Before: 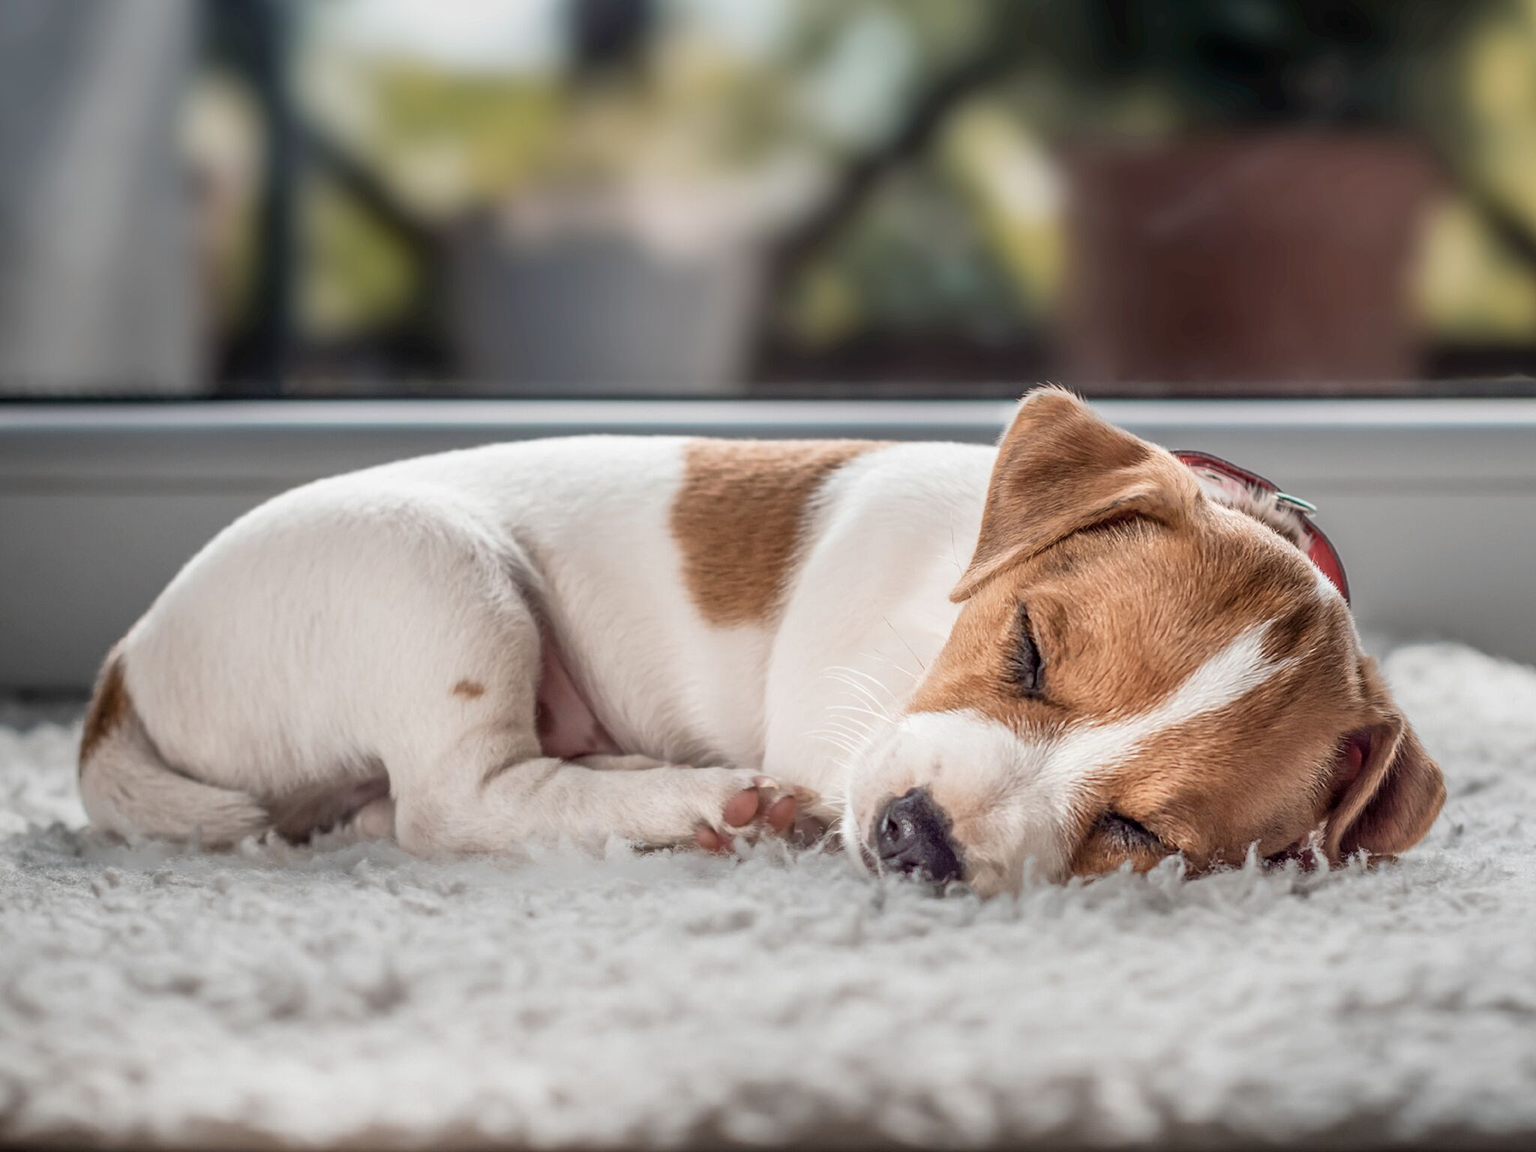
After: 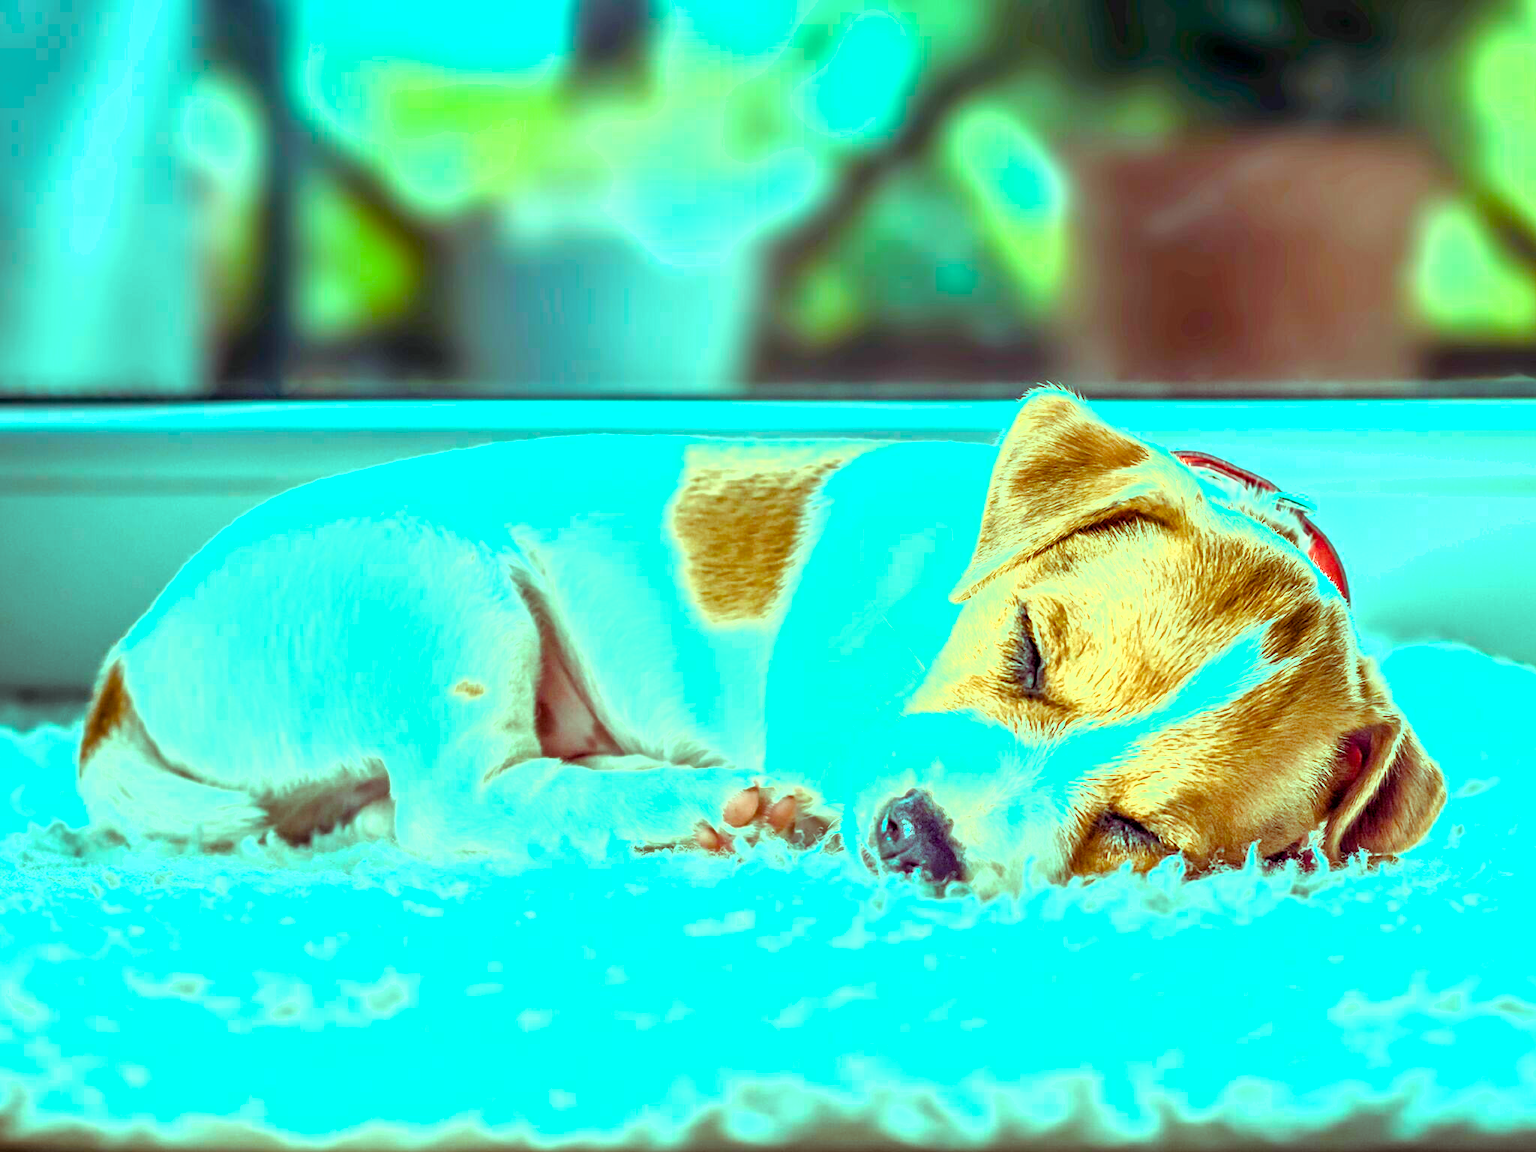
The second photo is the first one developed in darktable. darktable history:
color balance rgb: highlights gain › luminance 20.222%, highlights gain › chroma 13.09%, highlights gain › hue 171.69°, linear chroma grading › global chroma 25.049%, perceptual saturation grading › global saturation 23.684%, perceptual saturation grading › highlights -23.524%, perceptual saturation grading › mid-tones 24.155%, perceptual saturation grading › shadows 38.865%, perceptual brilliance grading › global brilliance 12.06%
shadows and highlights: shadows 20.02, highlights -20.39, soften with gaussian
exposure: black level correction 0.001, exposure 0.963 EV, compensate highlight preservation false
